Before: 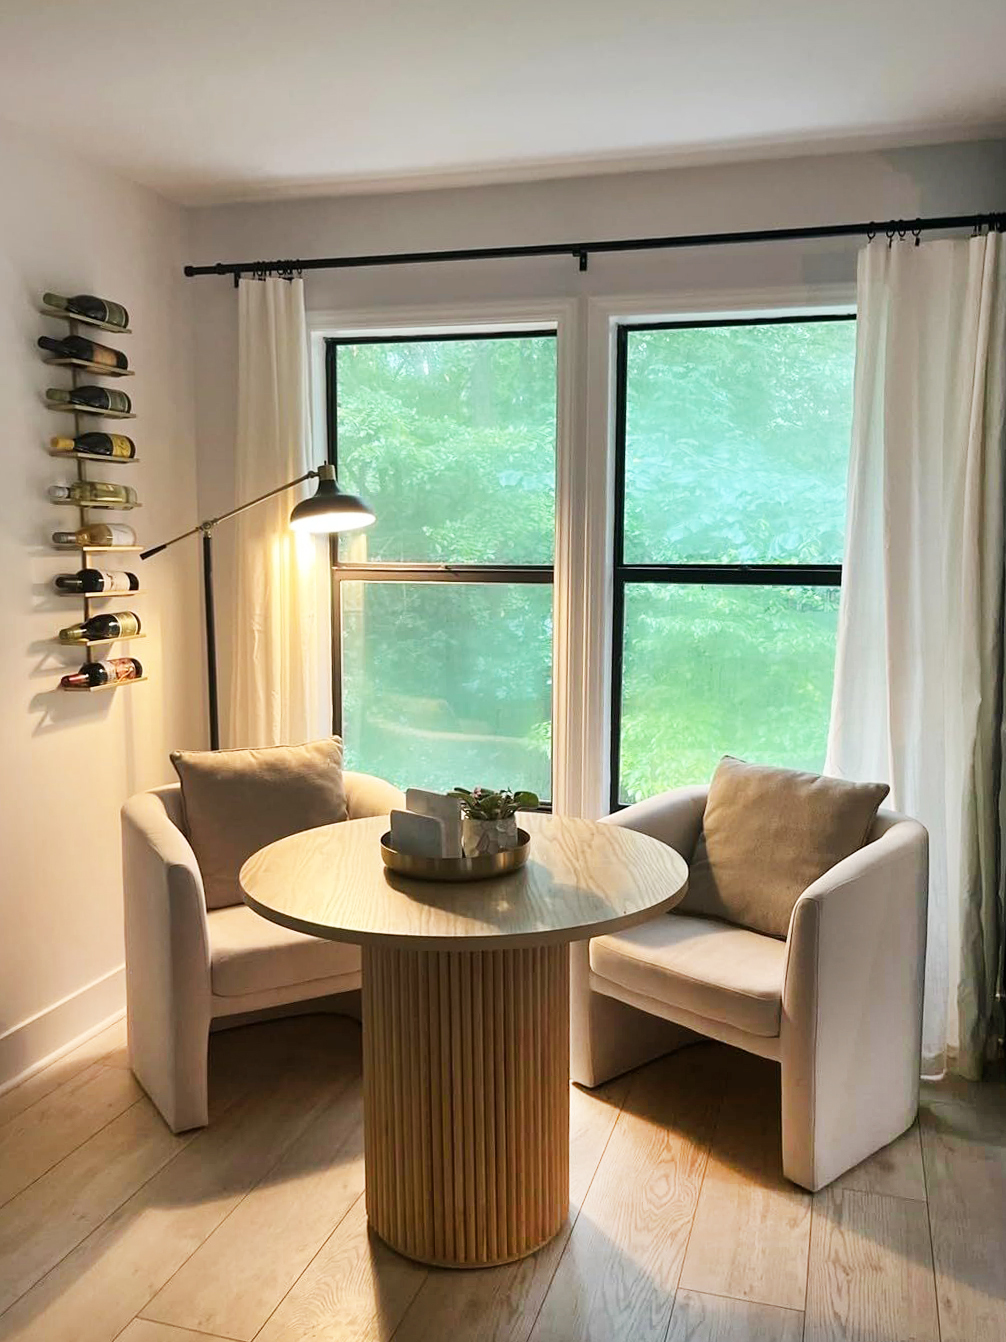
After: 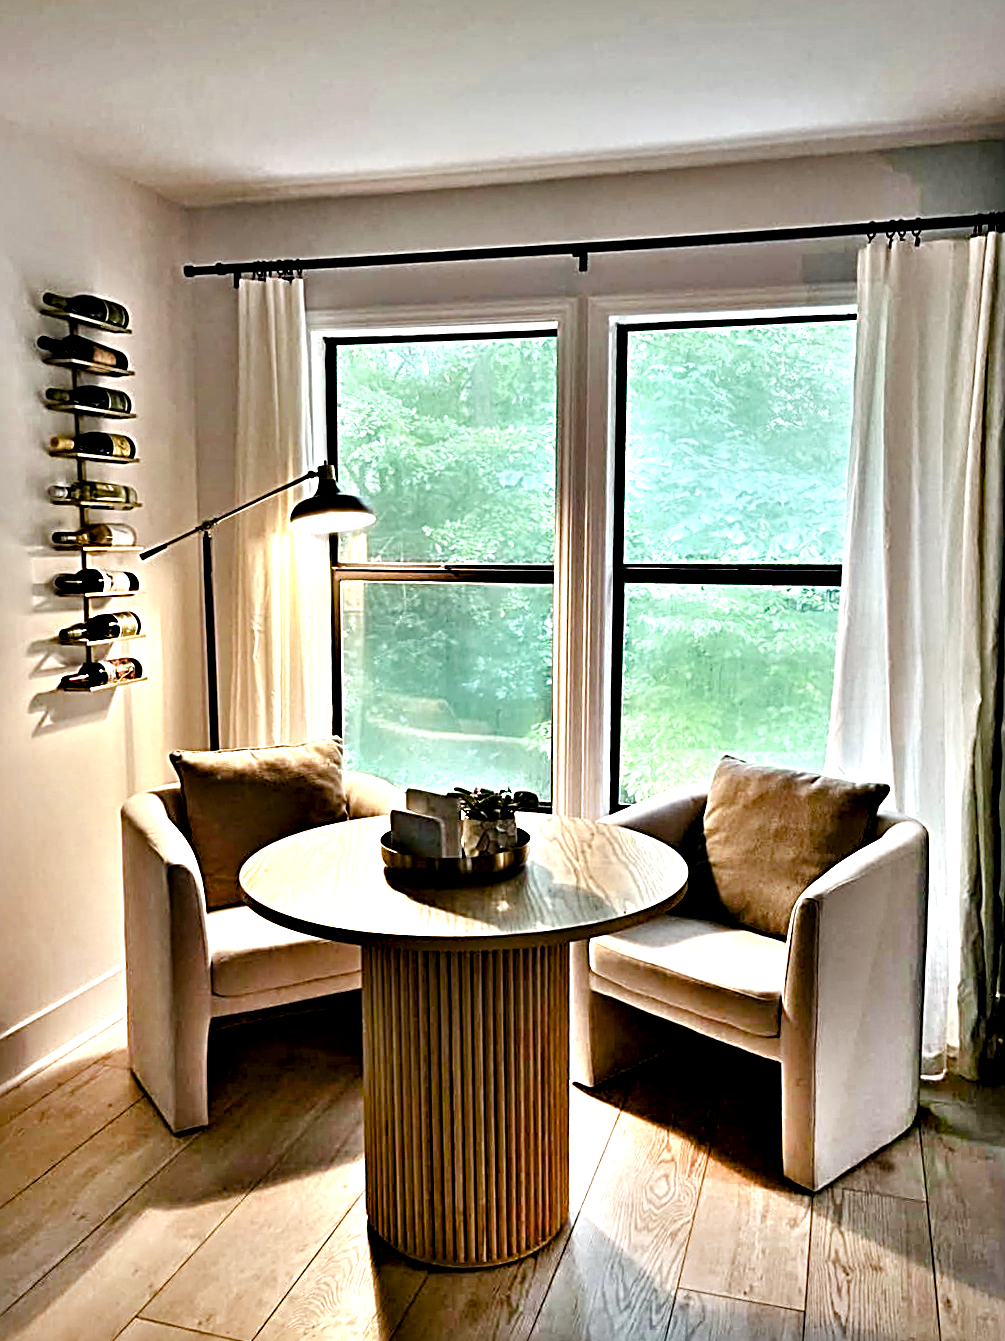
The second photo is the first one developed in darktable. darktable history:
sharpen: radius 2.689, amount 0.676
contrast equalizer: y [[0.48, 0.654, 0.731, 0.706, 0.772, 0.382], [0.55 ×6], [0 ×6], [0 ×6], [0 ×6]]
color balance rgb: perceptual saturation grading › global saturation 20%, perceptual saturation grading › highlights -49.856%, perceptual saturation grading › shadows 25.465%, perceptual brilliance grading › global brilliance 2.54%, perceptual brilliance grading › highlights -2.788%, perceptual brilliance grading › shadows 3.738%, global vibrance 20%
